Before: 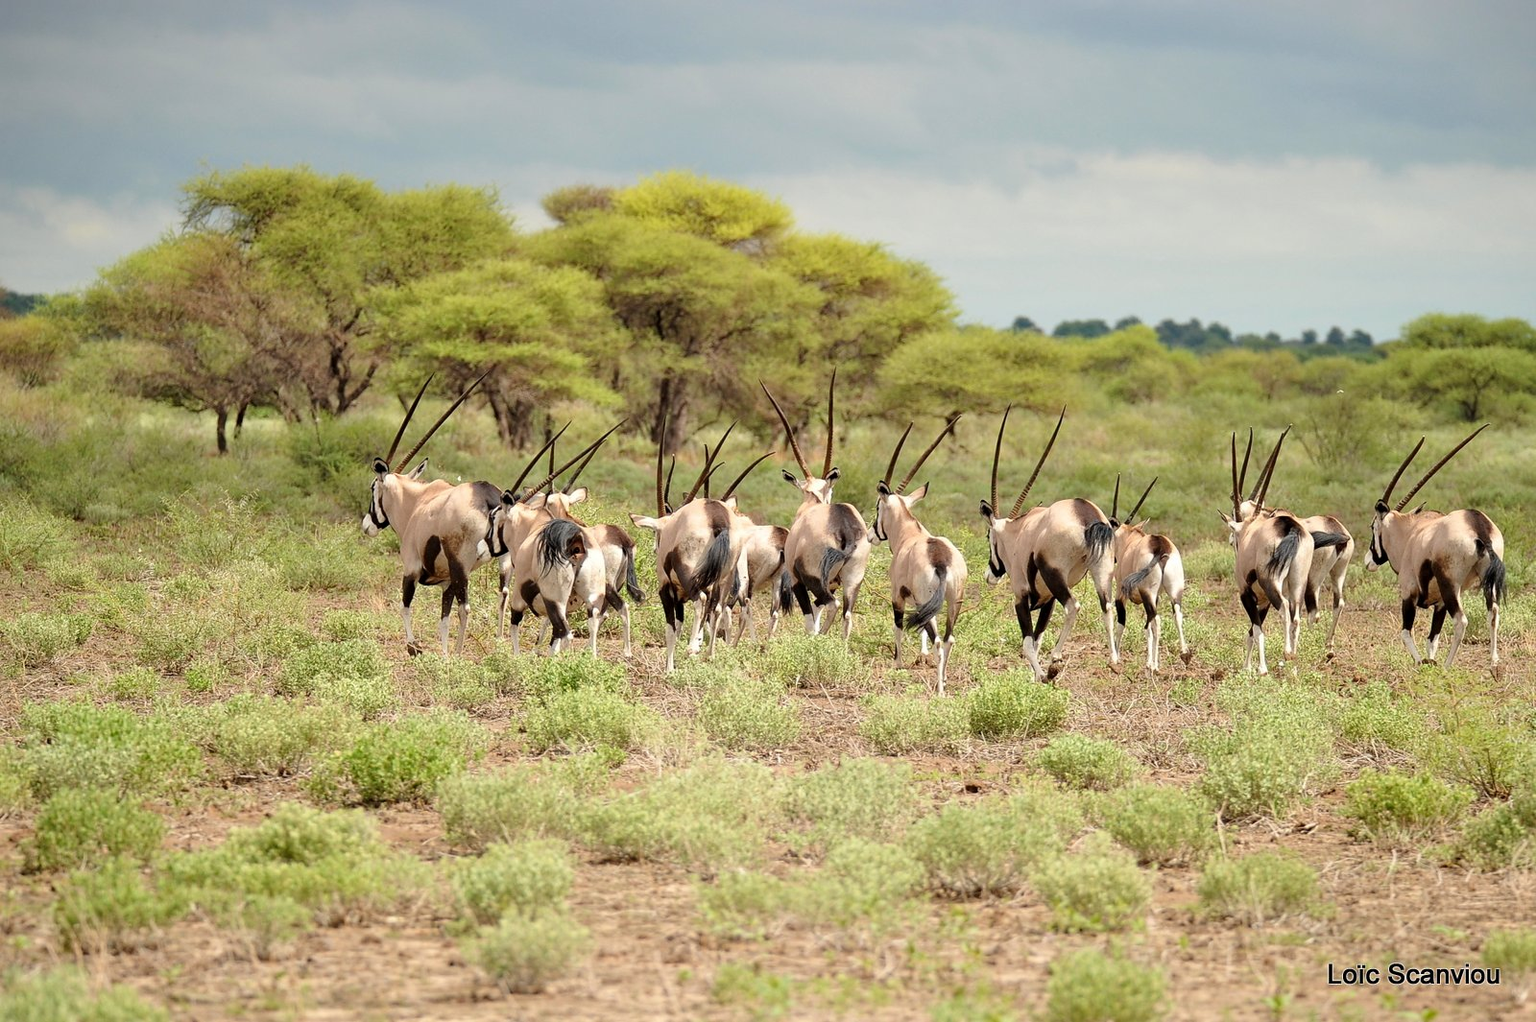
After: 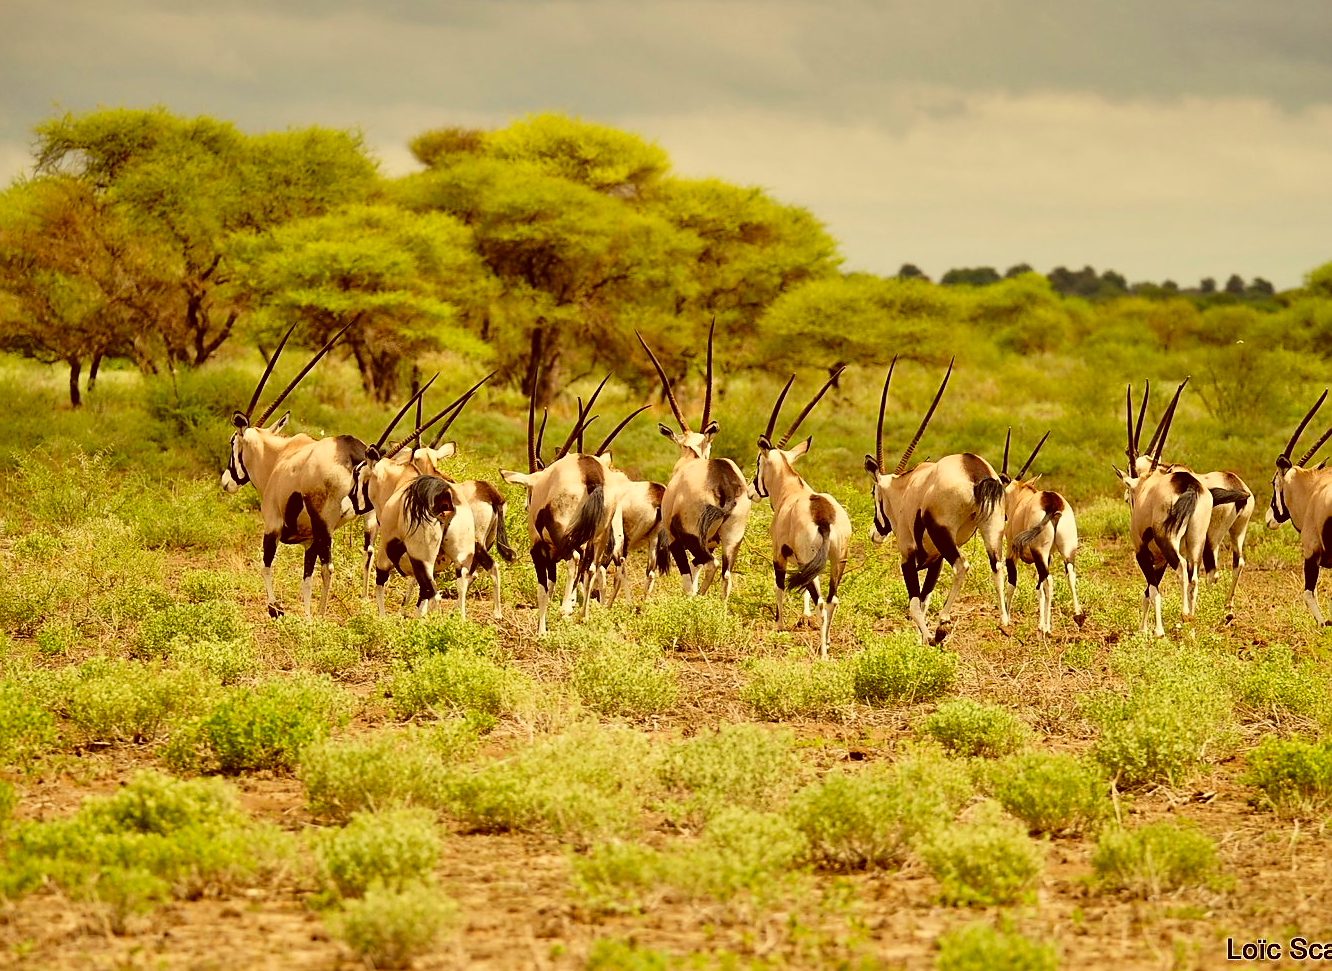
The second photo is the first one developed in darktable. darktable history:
shadows and highlights: radius 135.23, soften with gaussian
sharpen: on, module defaults
crop: left 9.78%, top 6.253%, right 6.921%, bottom 2.532%
contrast equalizer: octaves 7, y [[0.5, 0.5, 0.5, 0.515, 0.749, 0.84], [0.5 ×6], [0.5 ×6], [0, 0, 0, 0.001, 0.067, 0.262], [0 ×6]], mix -0.287
tone curve: curves: ch0 [(0.016, 0.011) (0.21, 0.113) (0.515, 0.476) (0.78, 0.795) (1, 0.981)], preserve colors none
color correction: highlights a* 1.09, highlights b* 24.63, shadows a* 15.55, shadows b* 25.06
